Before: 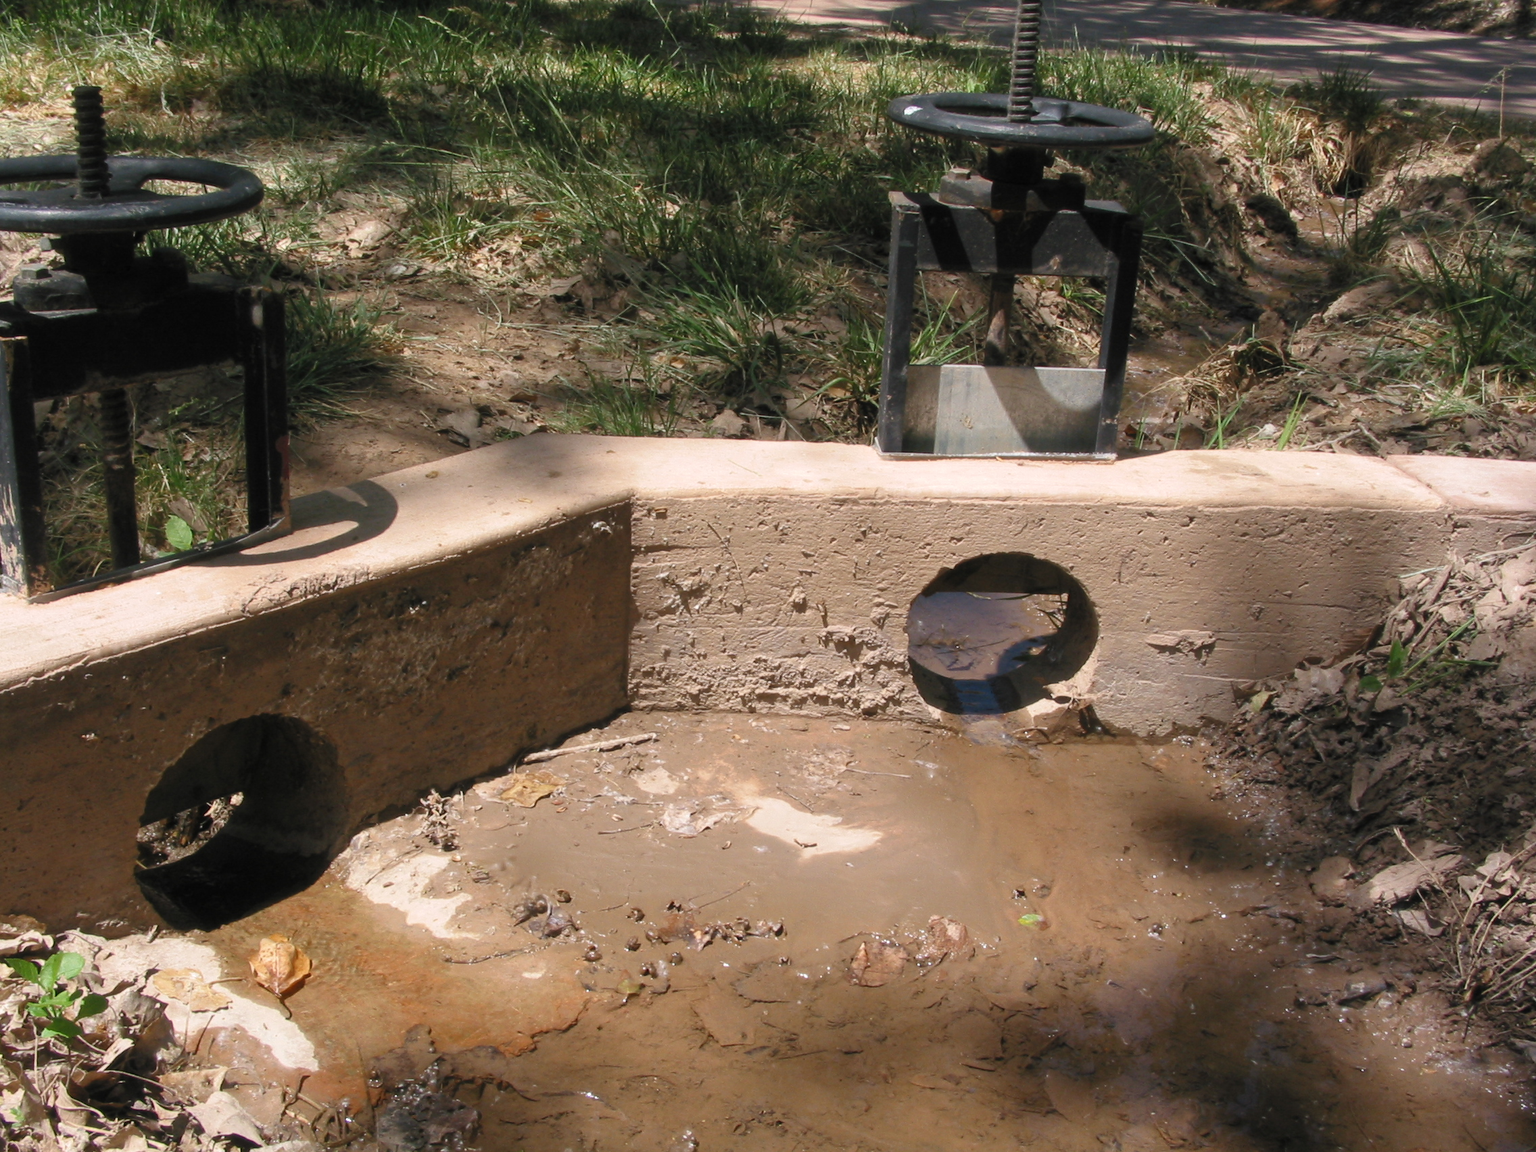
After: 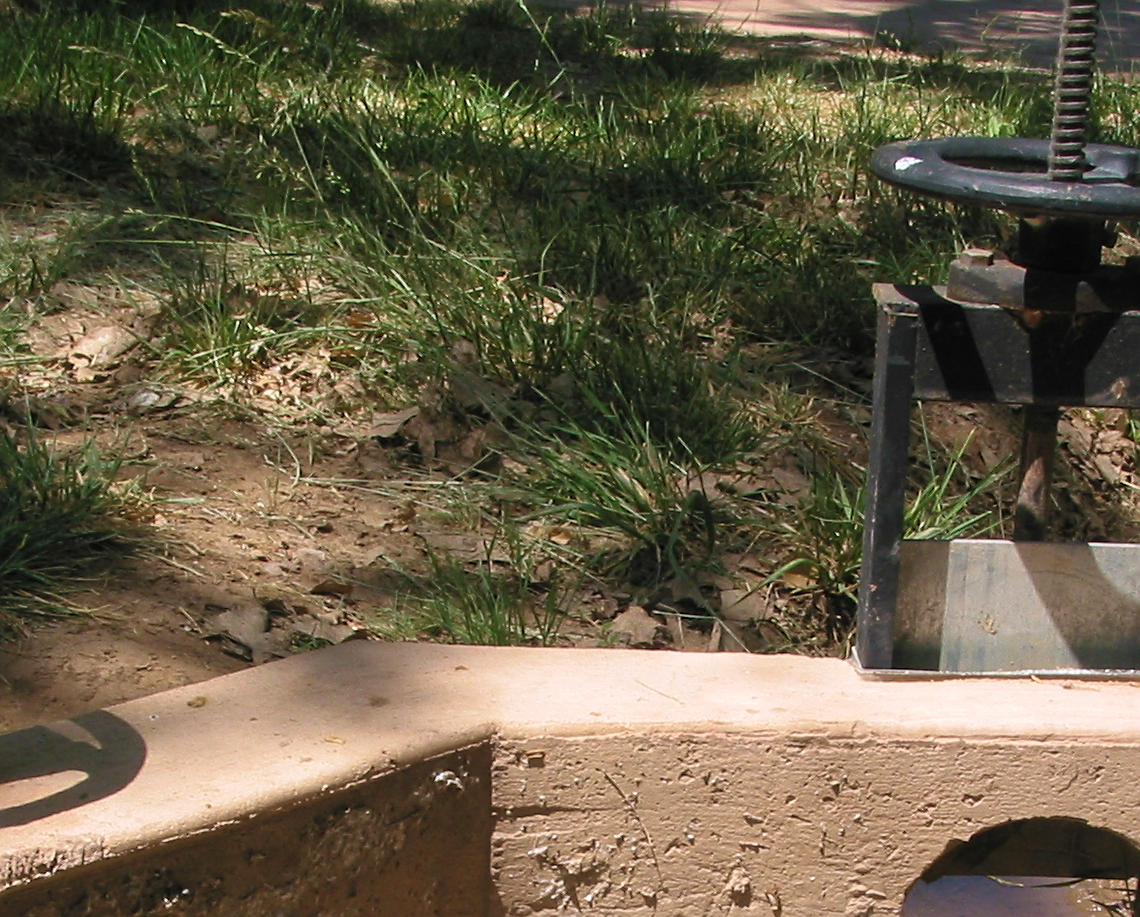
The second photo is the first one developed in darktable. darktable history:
sharpen: on, module defaults
crop: left 19.489%, right 30.303%, bottom 46.139%
velvia: on, module defaults
